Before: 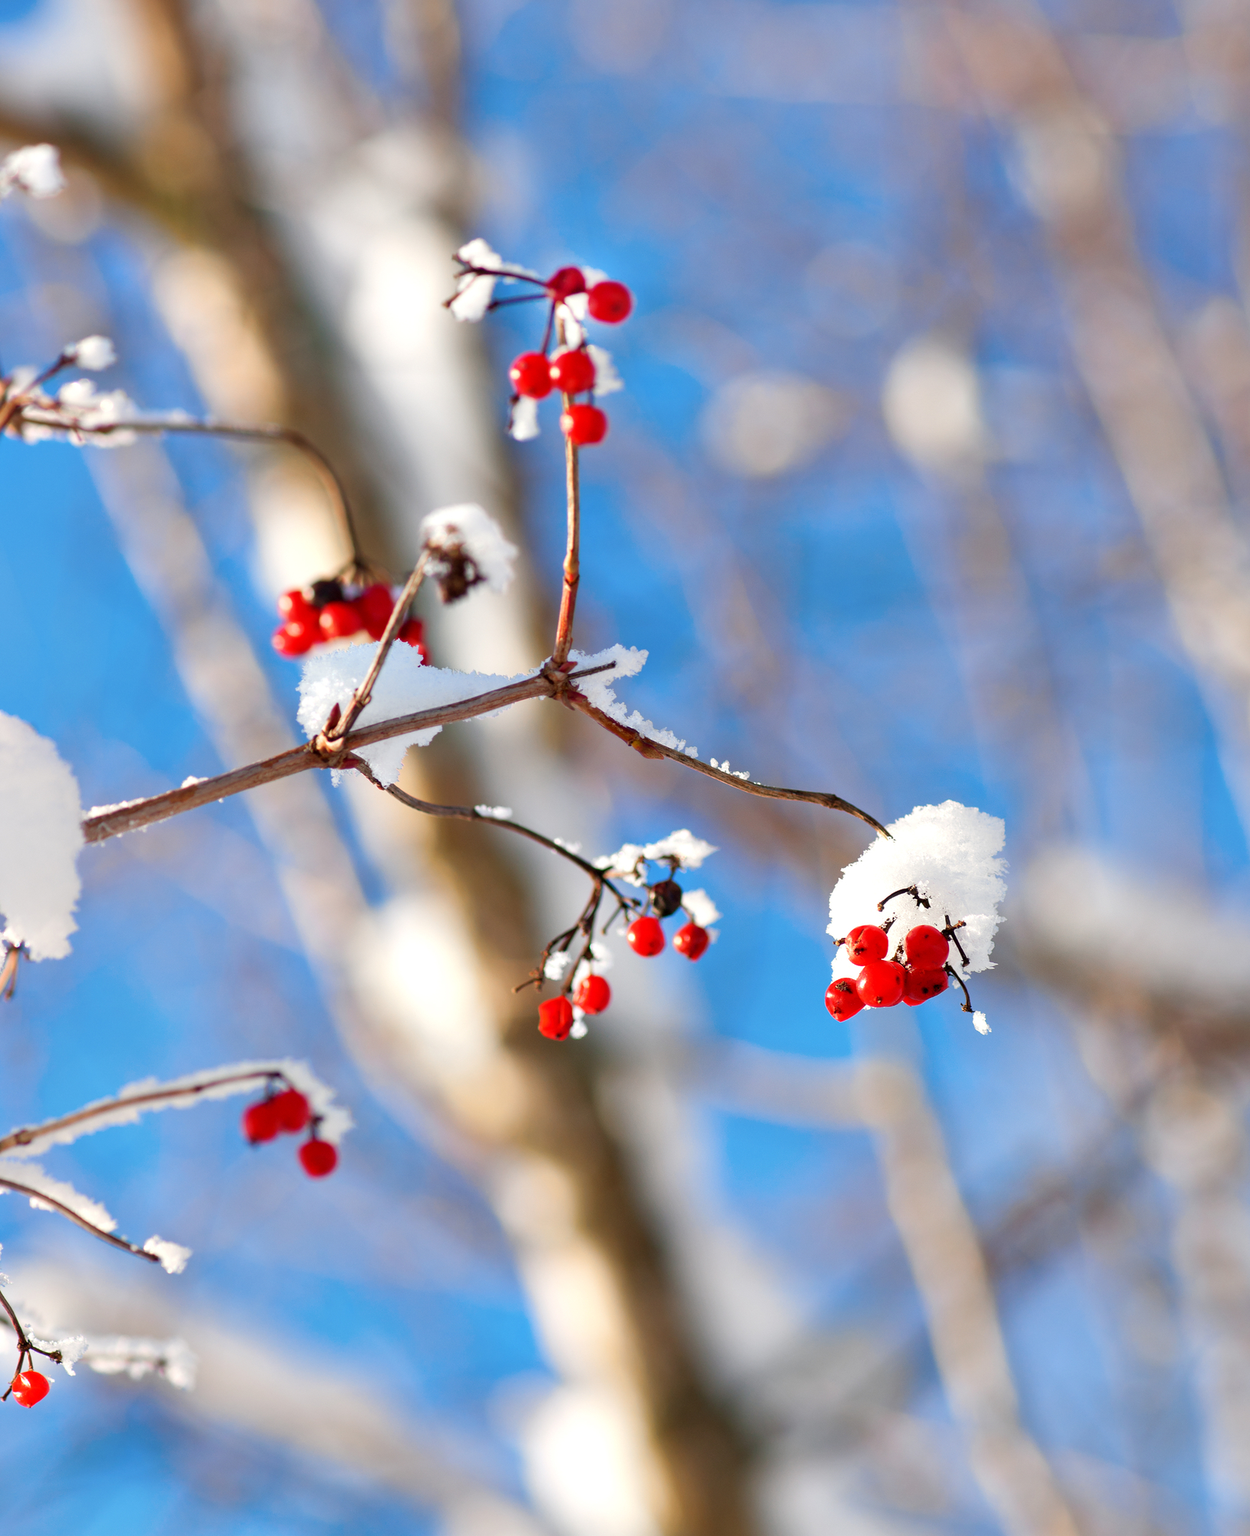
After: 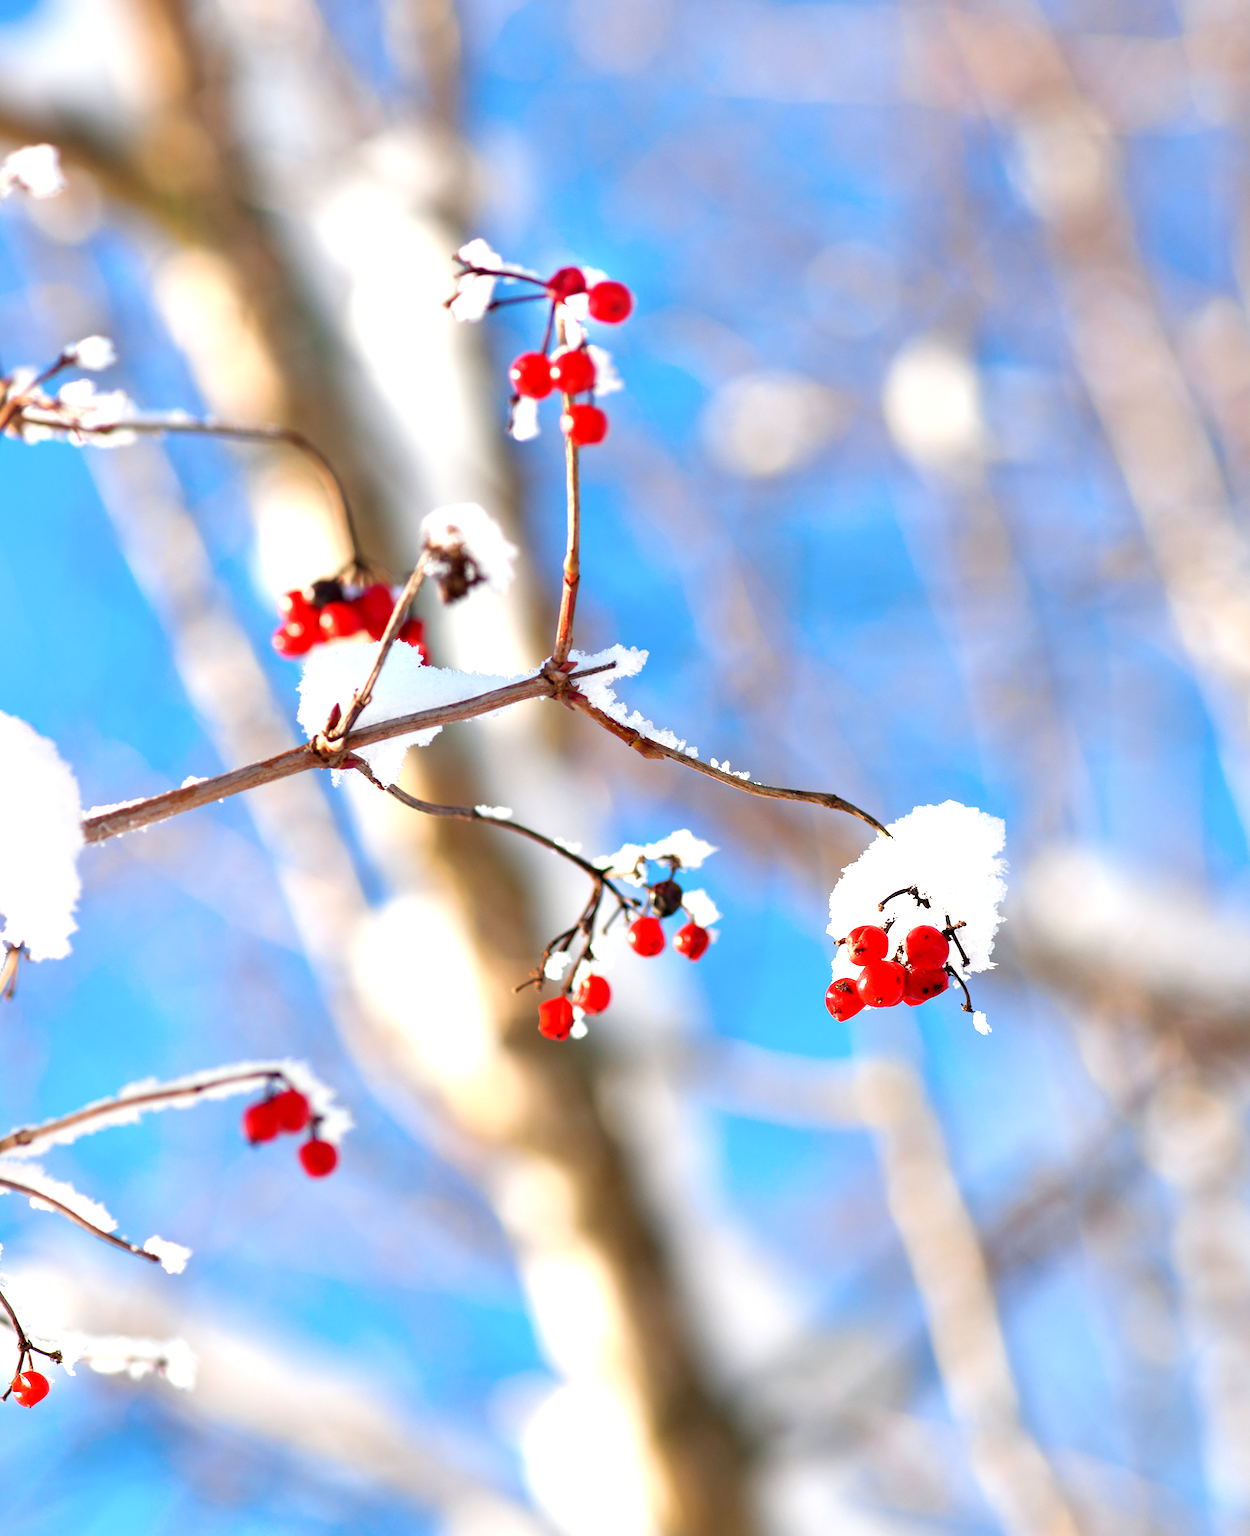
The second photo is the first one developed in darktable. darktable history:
exposure: black level correction 0.001, exposure 0.957 EV, compensate exposure bias true, compensate highlight preservation false
